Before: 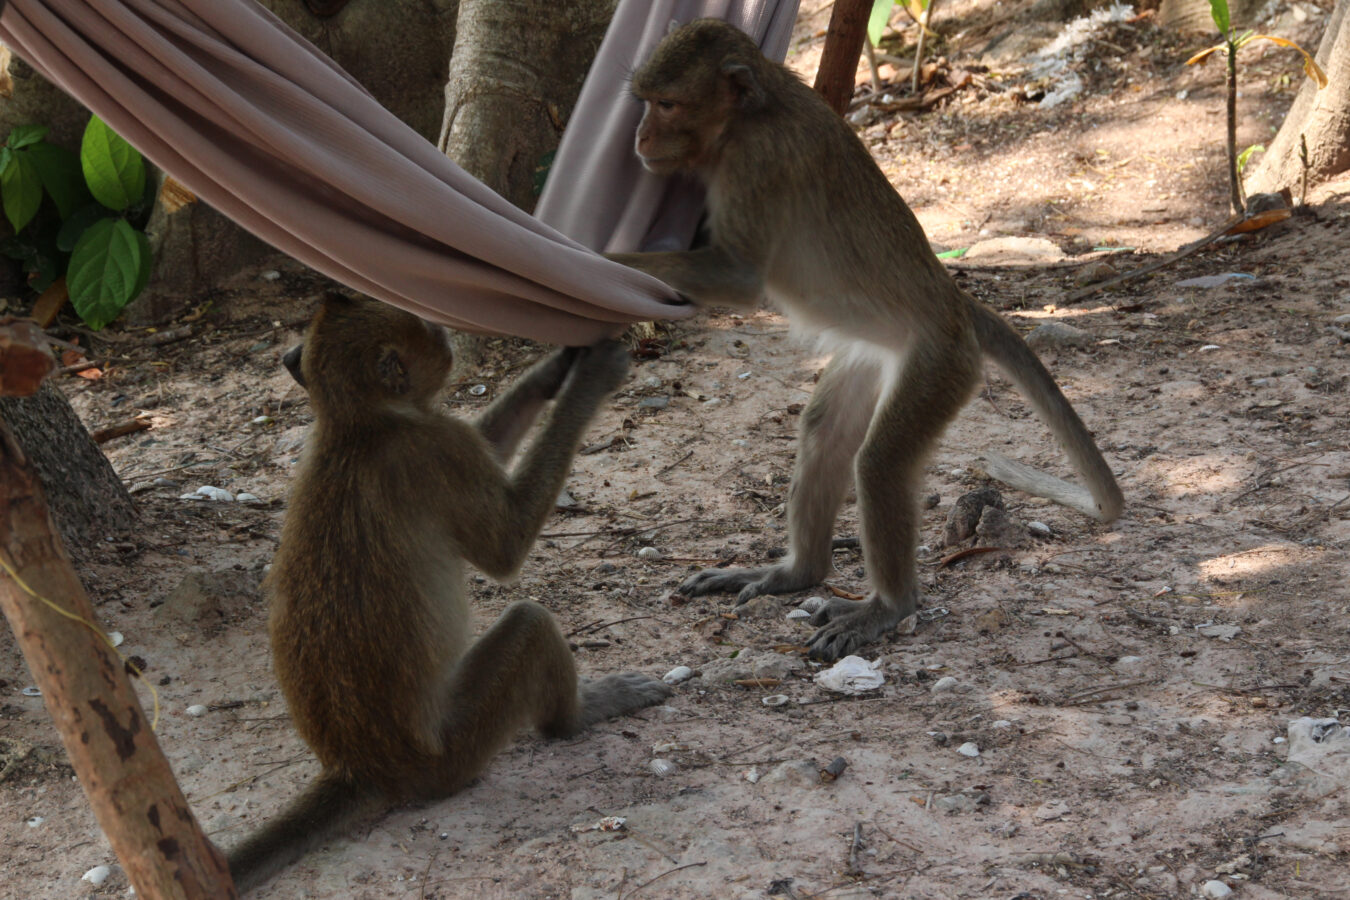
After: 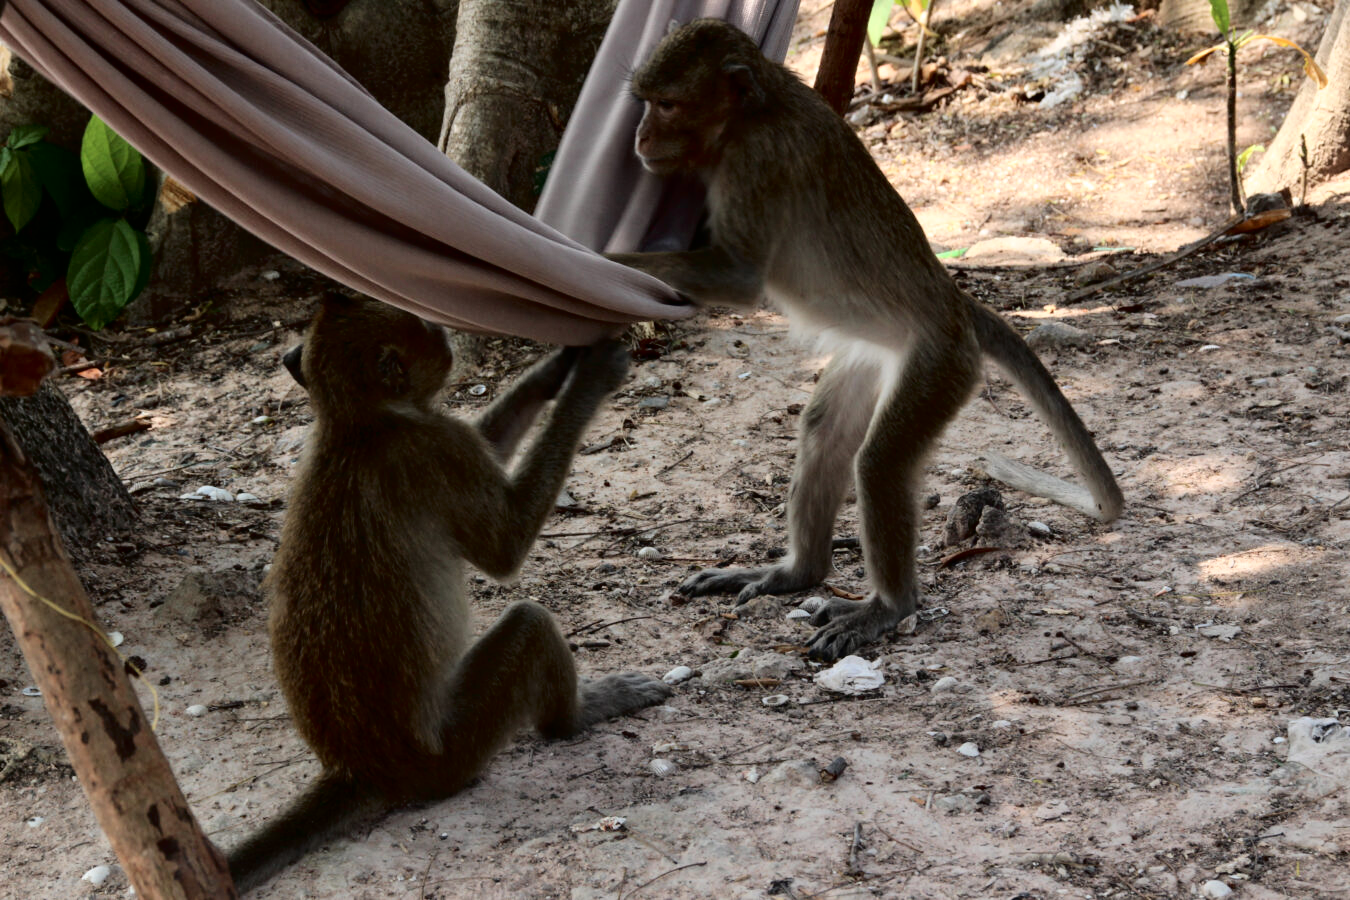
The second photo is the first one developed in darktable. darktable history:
tone curve: curves: ch0 [(0, 0) (0.003, 0) (0.011, 0.002) (0.025, 0.004) (0.044, 0.007) (0.069, 0.015) (0.1, 0.025) (0.136, 0.04) (0.177, 0.09) (0.224, 0.152) (0.277, 0.239) (0.335, 0.335) (0.399, 0.43) (0.468, 0.524) (0.543, 0.621) (0.623, 0.712) (0.709, 0.789) (0.801, 0.871) (0.898, 0.951) (1, 1)], color space Lab, independent channels, preserve colors none
